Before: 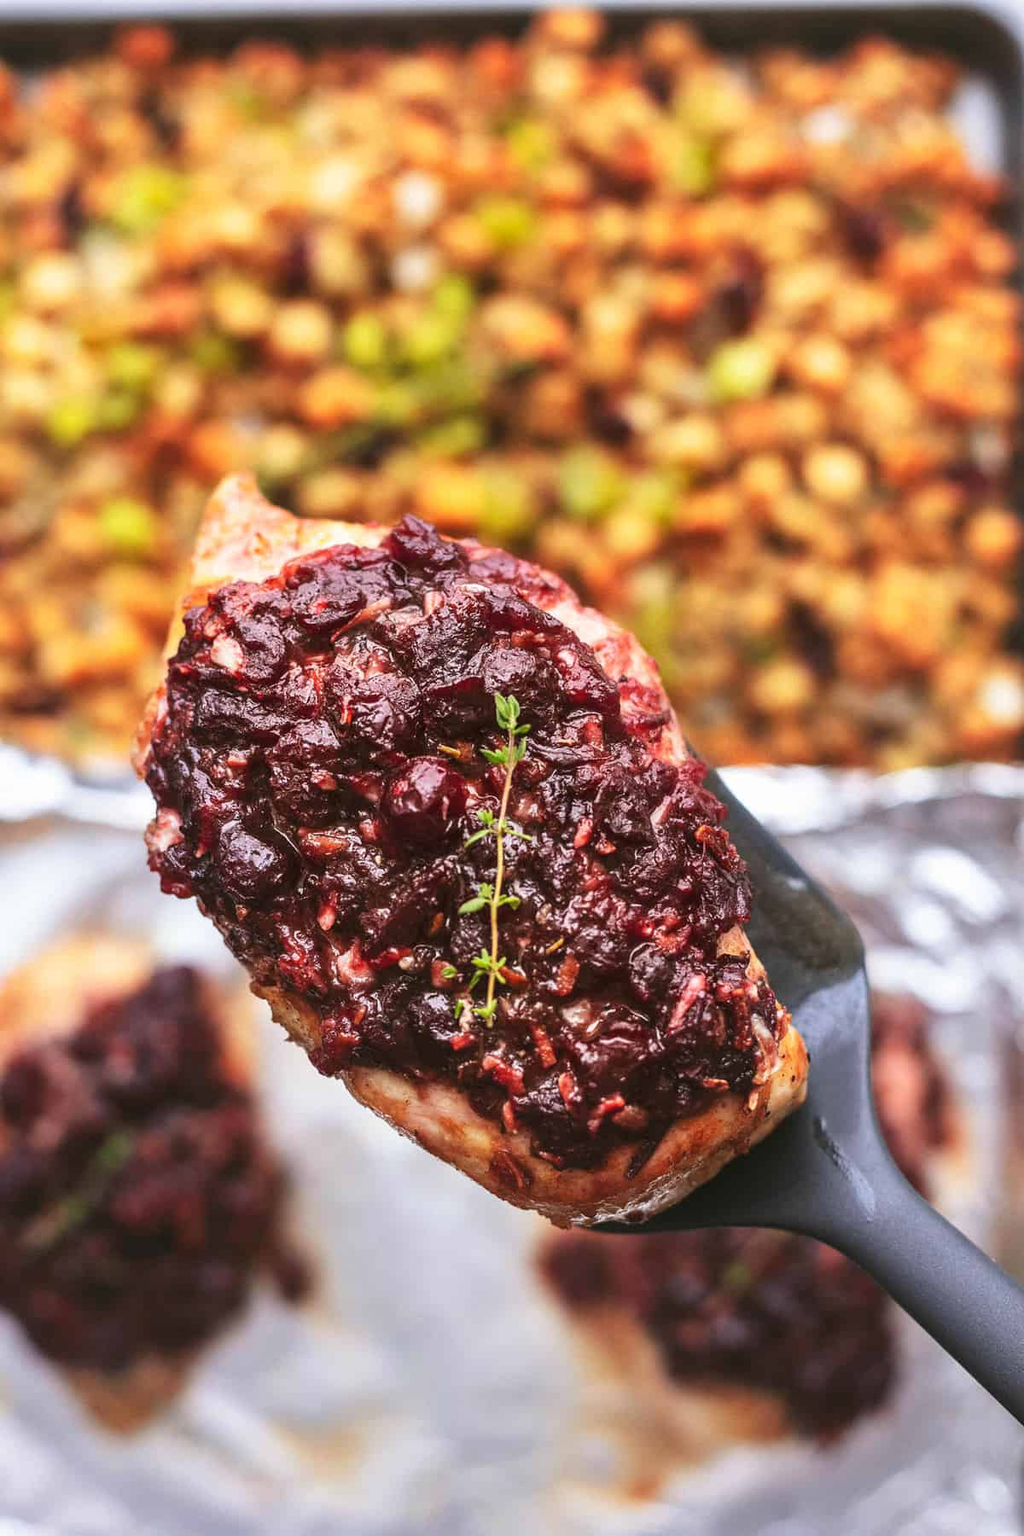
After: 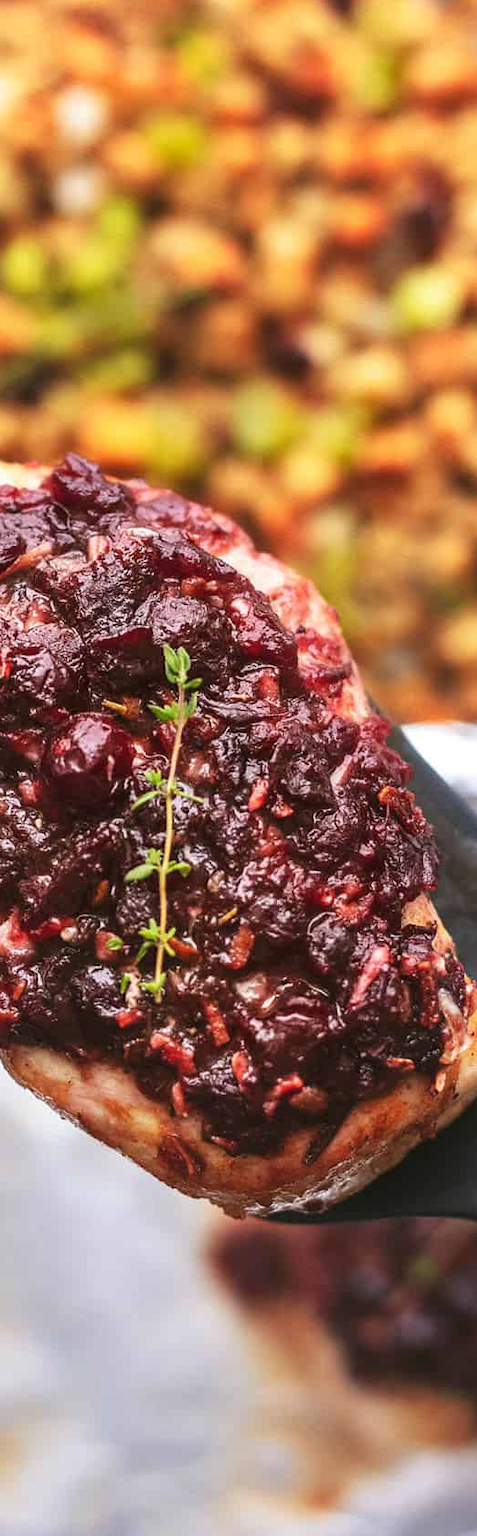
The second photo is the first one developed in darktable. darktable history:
tone equalizer: mask exposure compensation -0.509 EV
crop: left 33.43%, top 5.993%, right 22.848%
